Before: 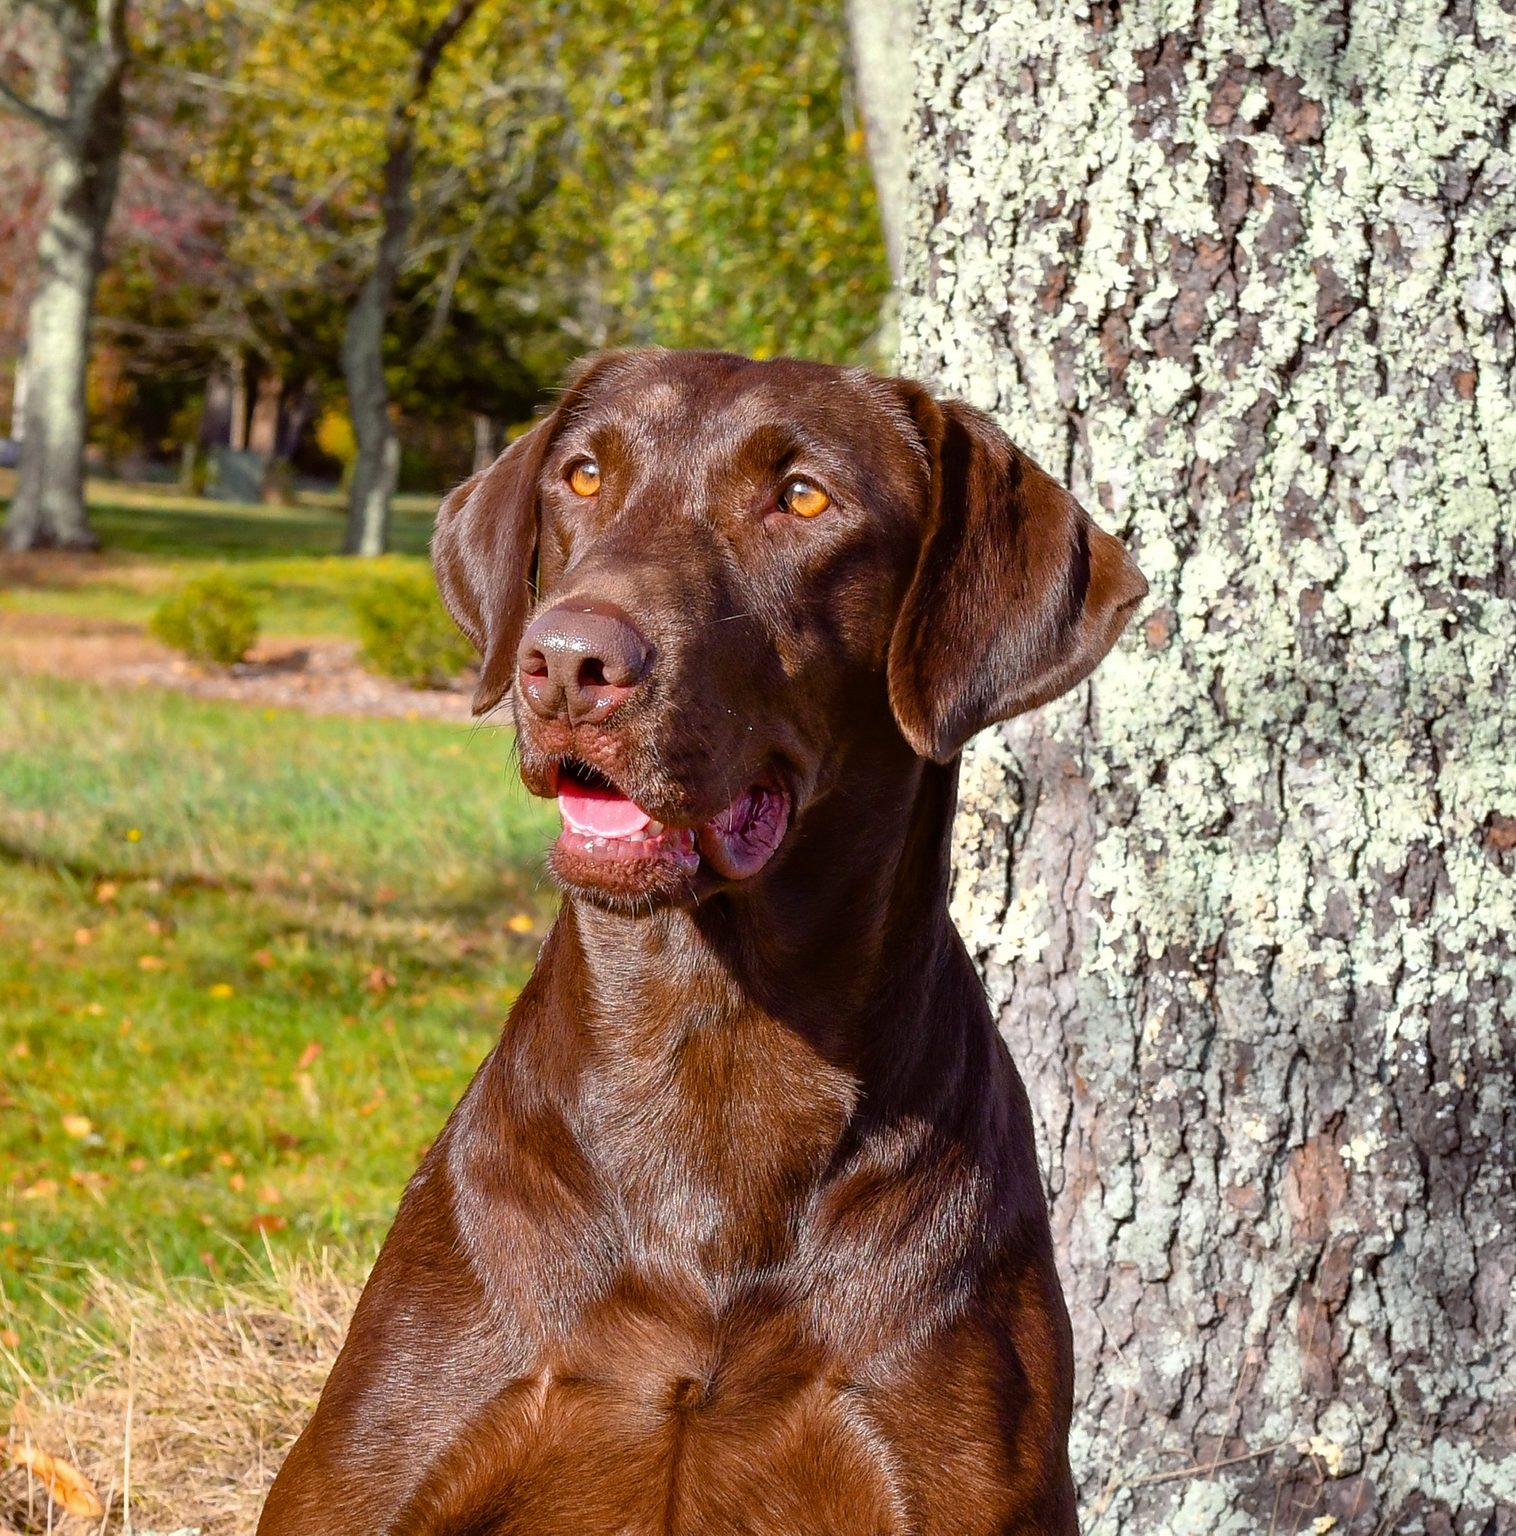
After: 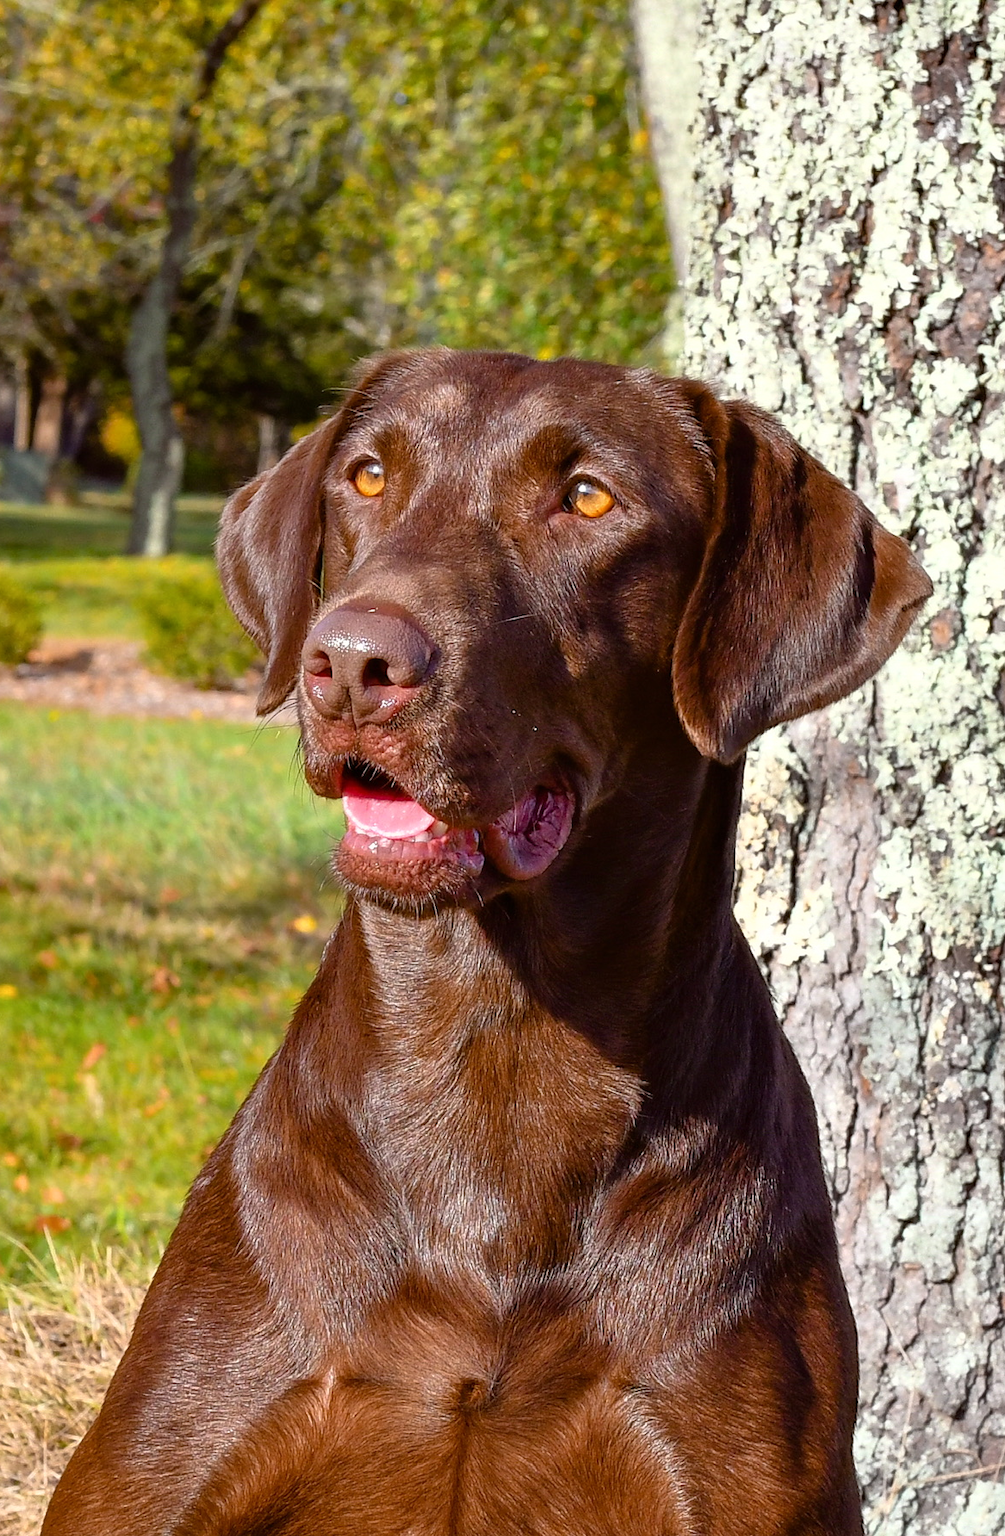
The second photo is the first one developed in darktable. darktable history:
crop and rotate: left 14.289%, right 19.378%
shadows and highlights: shadows 0.396, highlights 40.17
